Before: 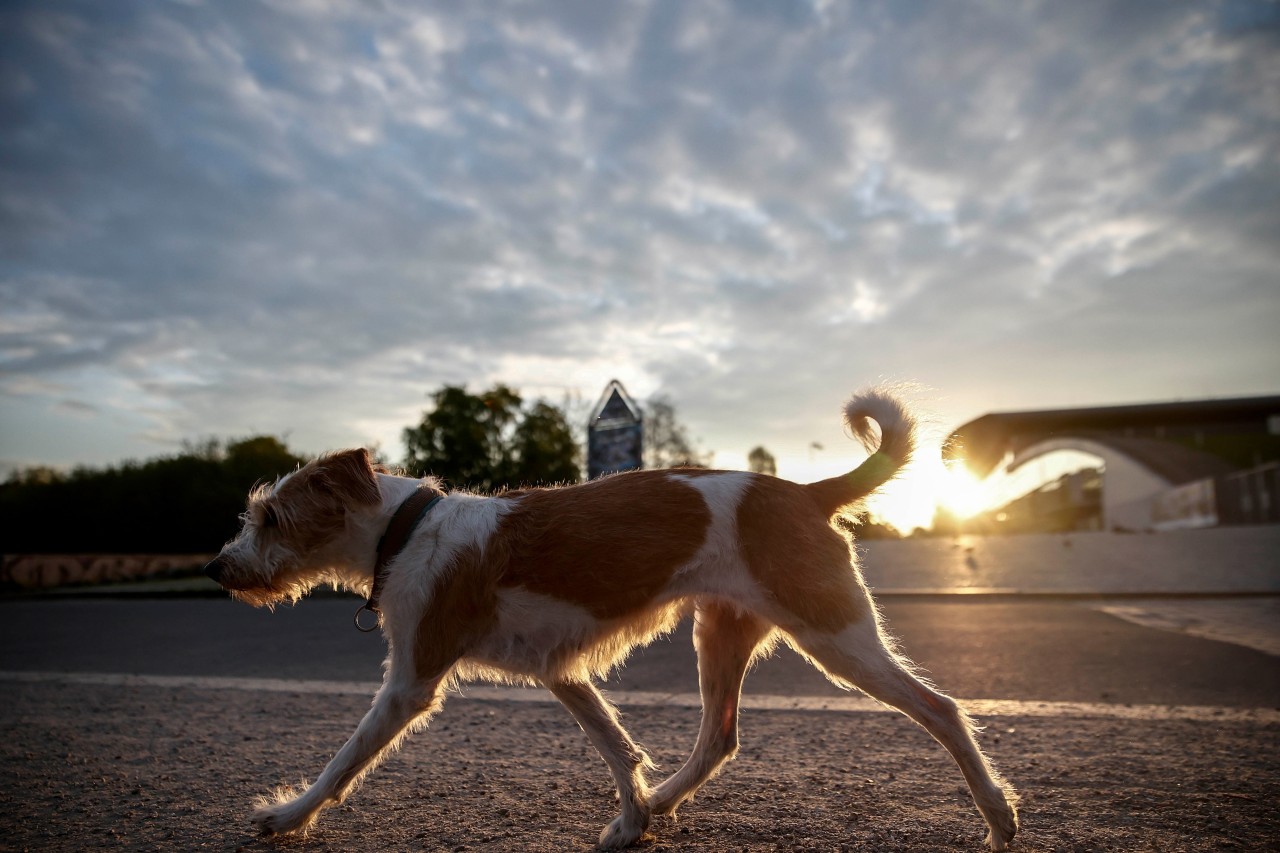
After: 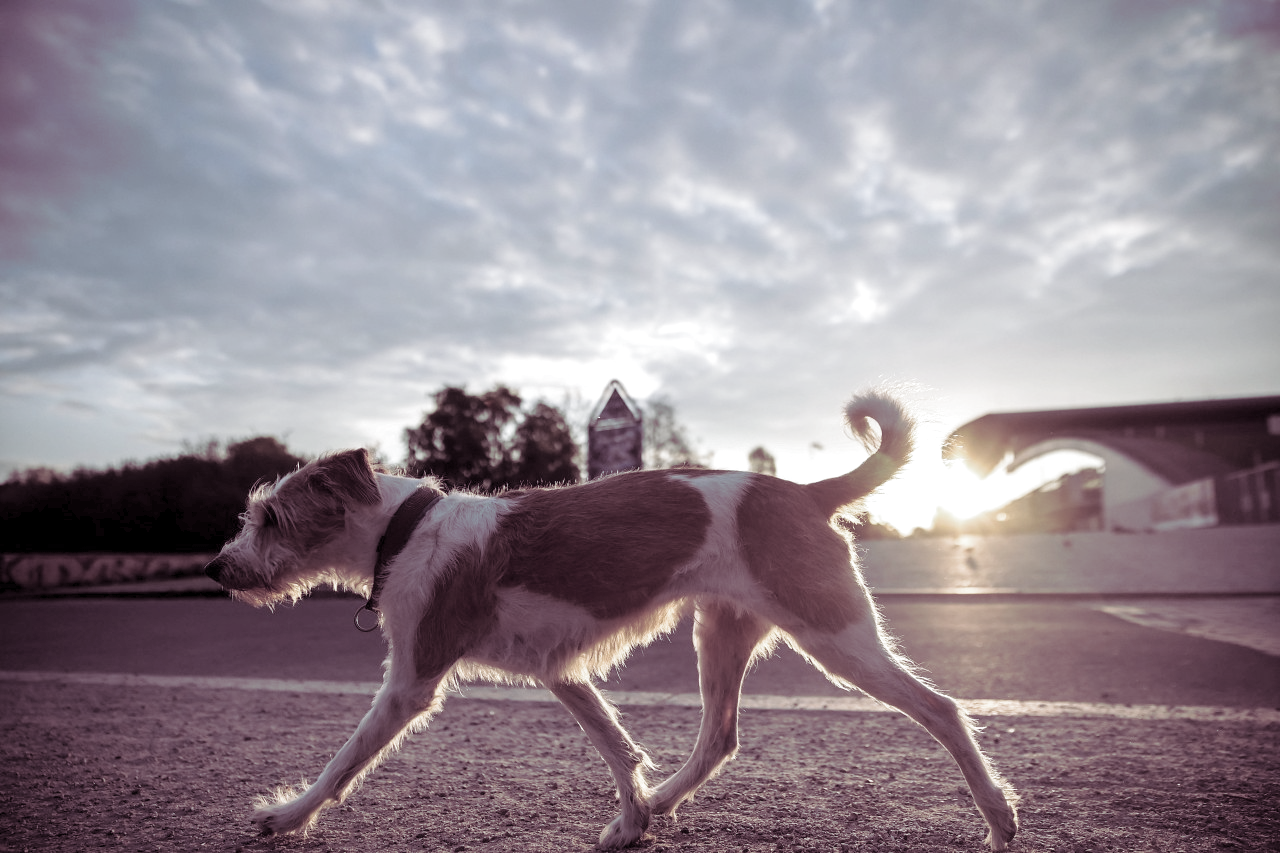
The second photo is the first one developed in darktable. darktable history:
split-toning: shadows › hue 316.8°, shadows › saturation 0.47, highlights › hue 201.6°, highlights › saturation 0, balance -41.97, compress 28.01%
color calibration: illuminant as shot in camera, x 0.358, y 0.373, temperature 4628.91 K
exposure: exposure 0.207 EV, compensate highlight preservation false
contrast brightness saturation: brightness 0.18, saturation -0.5
